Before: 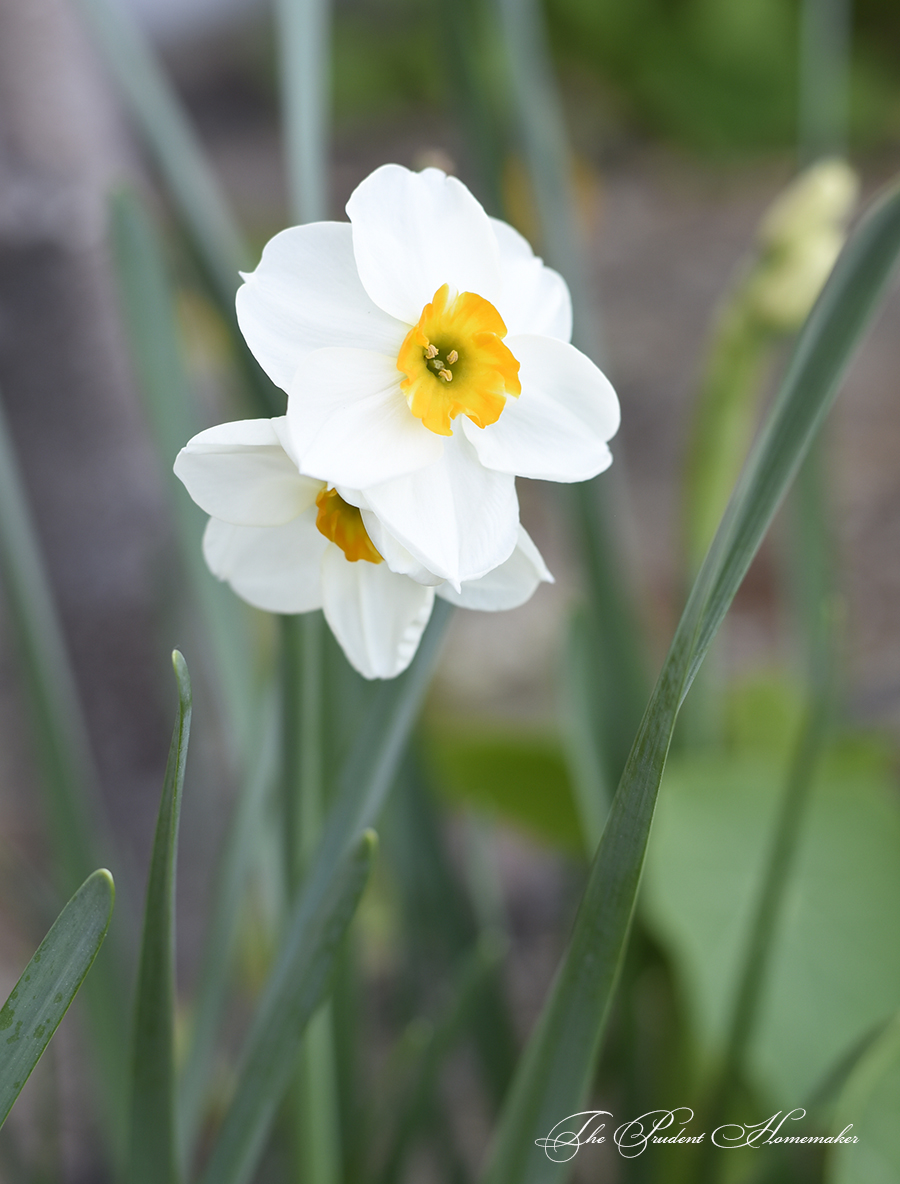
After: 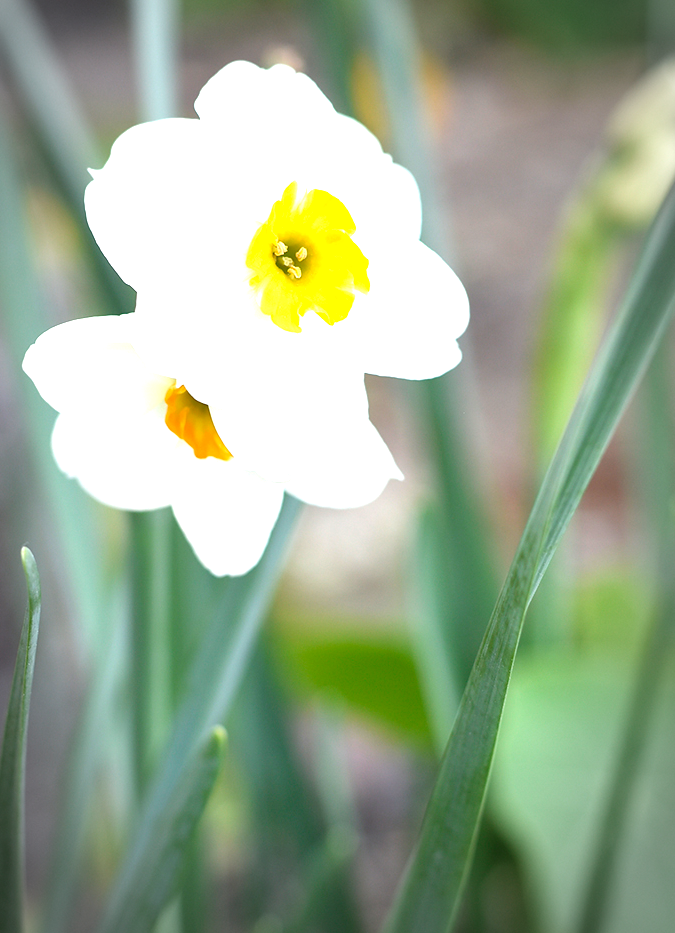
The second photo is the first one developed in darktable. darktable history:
vignetting: center (-0.033, -0.047), automatic ratio true
exposure: black level correction 0, exposure 1.095 EV, compensate highlight preservation false
crop: left 16.805%, top 8.713%, right 8.168%, bottom 12.437%
